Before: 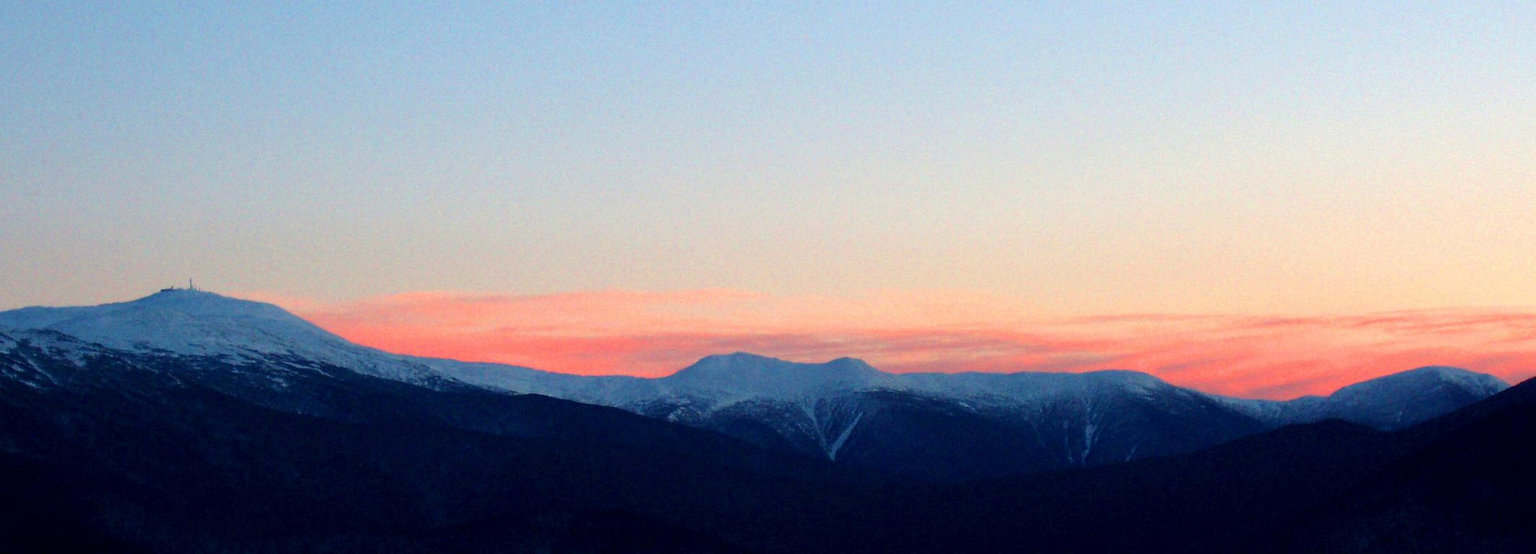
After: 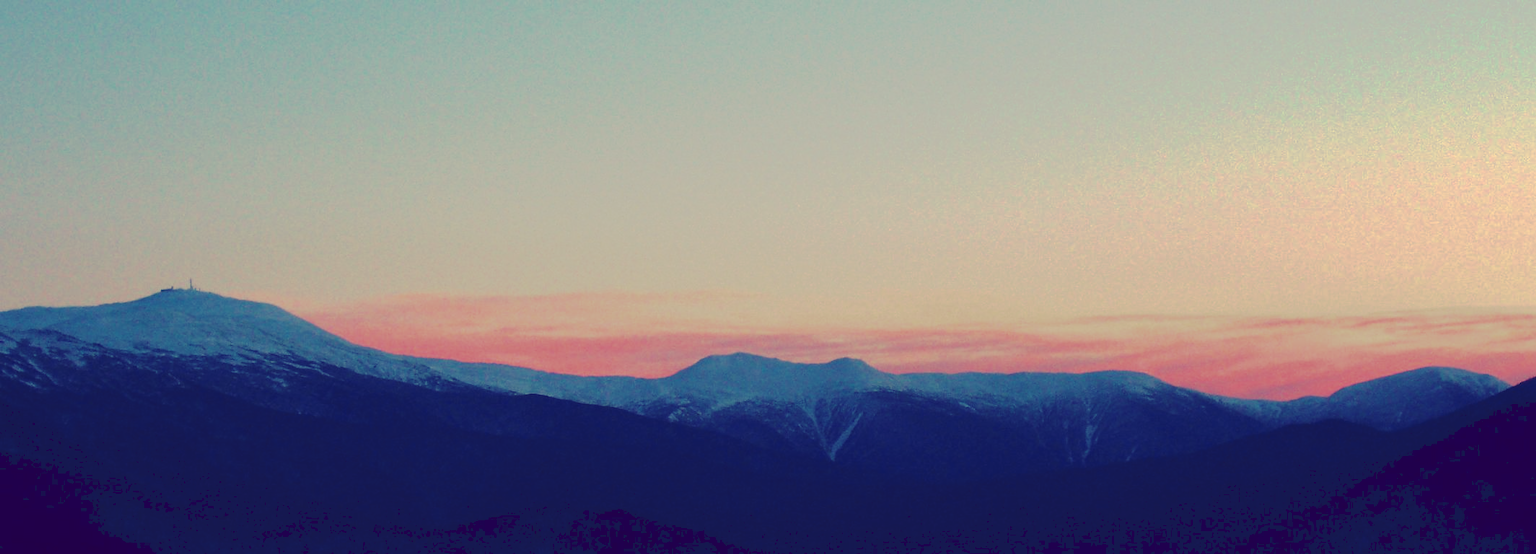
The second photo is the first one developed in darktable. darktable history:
tone curve: curves: ch0 [(0, 0) (0.003, 0.098) (0.011, 0.099) (0.025, 0.103) (0.044, 0.114) (0.069, 0.13) (0.1, 0.142) (0.136, 0.161) (0.177, 0.189) (0.224, 0.224) (0.277, 0.266) (0.335, 0.32) (0.399, 0.38) (0.468, 0.45) (0.543, 0.522) (0.623, 0.598) (0.709, 0.669) (0.801, 0.731) (0.898, 0.786) (1, 1)], preserve colors none
color look up table: target L [95.8, 93.35, 91.09, 87.12, 81.85, 75.56, 72.25, 69.44, 68.95, 55.83, 45.18, 43.83, 11.07, 203.96, 84.85, 69.45, 61.87, 60.16, 50.34, 46.96, 45.82, 42.29, 22.12, 19.06, 88.31, 87.41, 70.68, 67.22, 67.11, 57.99, 62.49, 49.65, 48.88, 46.67, 41.78, 46.45, 33.78, 26.05, 33.43, 14.07, 10.93, 4.063, 80.8, 79.81, 57.98, 53.17, 45.21, 34.93, 29.03], target a [-10.29, -20.25, -38.34, -63.63, -80.32, -66.77, -66.56, -31.31, -7.136, -48.88, -24.08, -29.37, 8.266, 0, 1.695, 27.18, 43.9, 12.46, 64.86, 36.21, 33.83, 65.07, 5.363, 43.38, -1.447, 20.28, 32.56, 40.83, 21.41, 68.32, 0.732, 76.34, 27.7, 69.55, 0.292, 61.11, 21.25, 45.55, 58.06, 48.26, 38.07, 35.19, -61.11, -42.44, -24.84, -11.26, -20.56, -6.241, 3.535], target b [35.34, 79.49, 61.19, 28.57, 47.26, 28.52, 54.48, 10.21, 39.78, 33.69, 16, -0.611, -34, -0.003, 34.23, 37.05, 12.26, 17.24, 16.23, 23.32, -8.468, -1.034, -17.36, -15.94, 15.77, 8.663, 4.906, -4.339, -16.25, -32.54, 1.413, -16.75, -37.26, -47.91, -49.74, -20.98, -33.19, -77.87, -43.52, -71.88, -39.81, -51.46, 2.585, 0.496, -31.64, -17.58, -20.25, -19.91, -40.41], num patches 49
